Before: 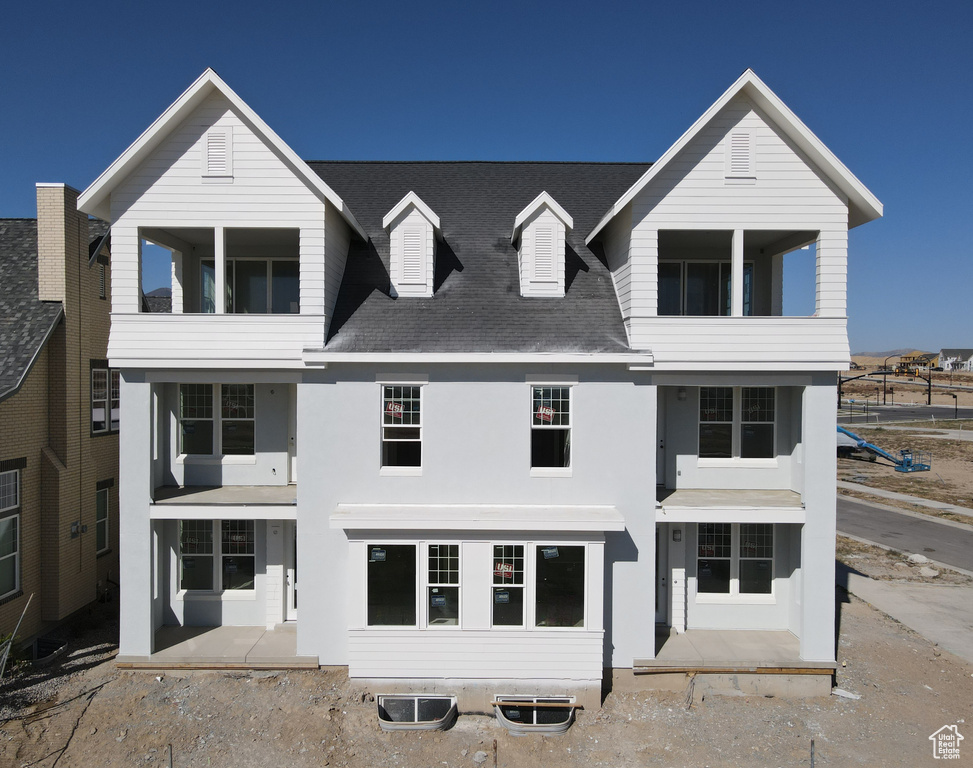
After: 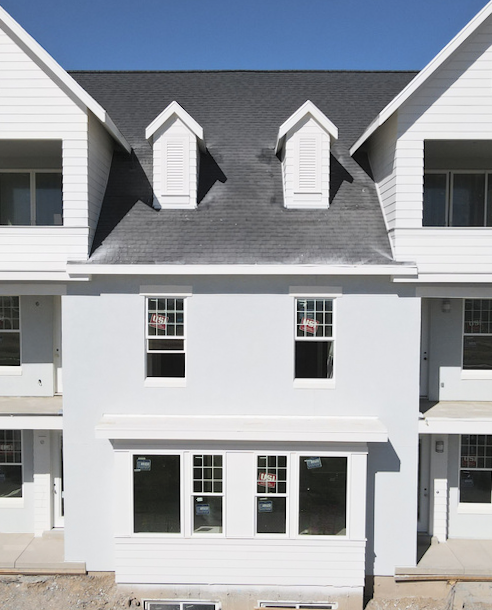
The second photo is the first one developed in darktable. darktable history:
white balance: emerald 1
crop and rotate: angle 0.02°, left 24.353%, top 13.219%, right 26.156%, bottom 8.224%
rotate and perspective: lens shift (vertical) 0.048, lens shift (horizontal) -0.024, automatic cropping off
contrast brightness saturation: contrast 0.14, brightness 0.21
